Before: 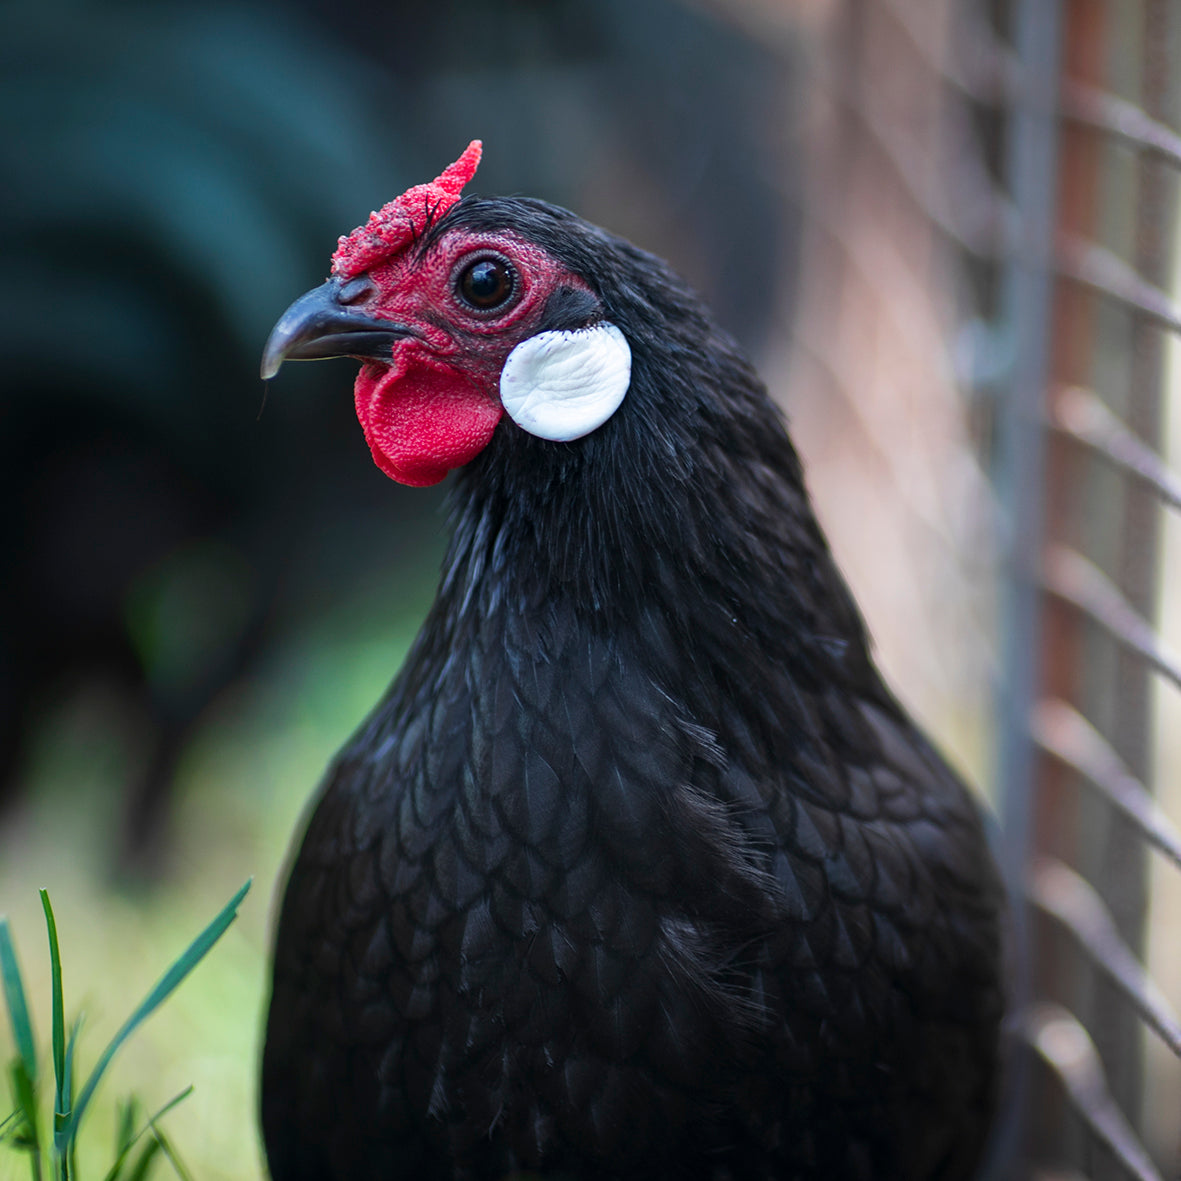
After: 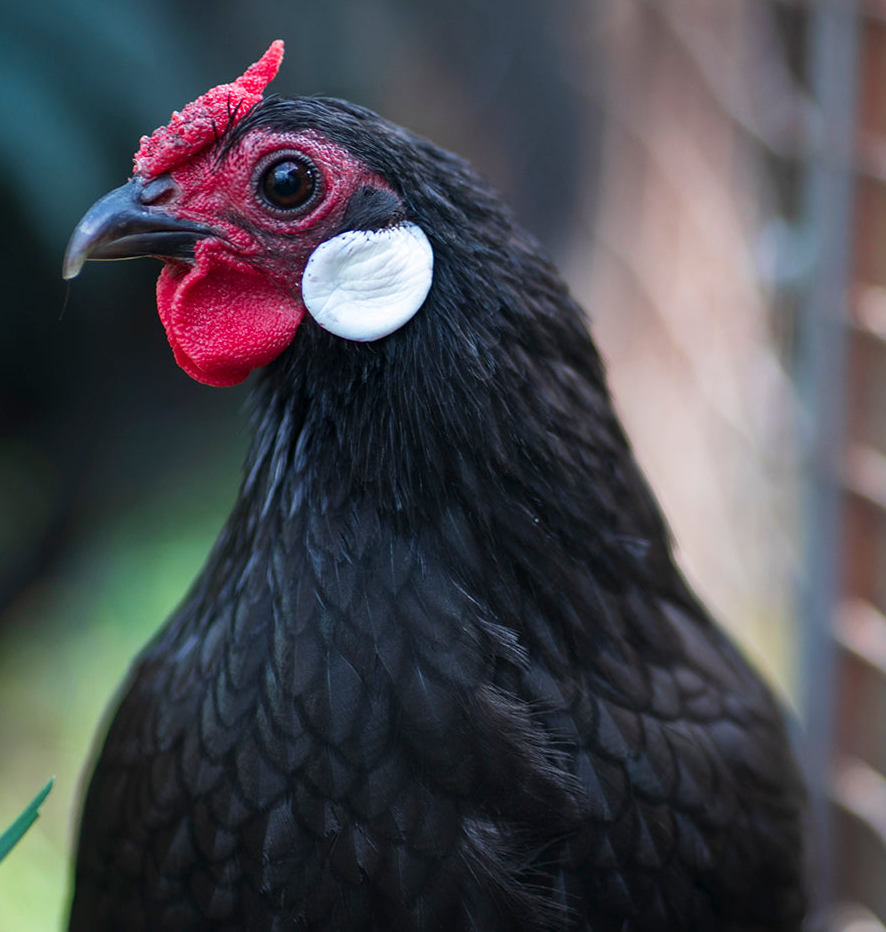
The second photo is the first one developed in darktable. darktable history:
crop: left 16.778%, top 8.55%, right 8.123%, bottom 12.463%
